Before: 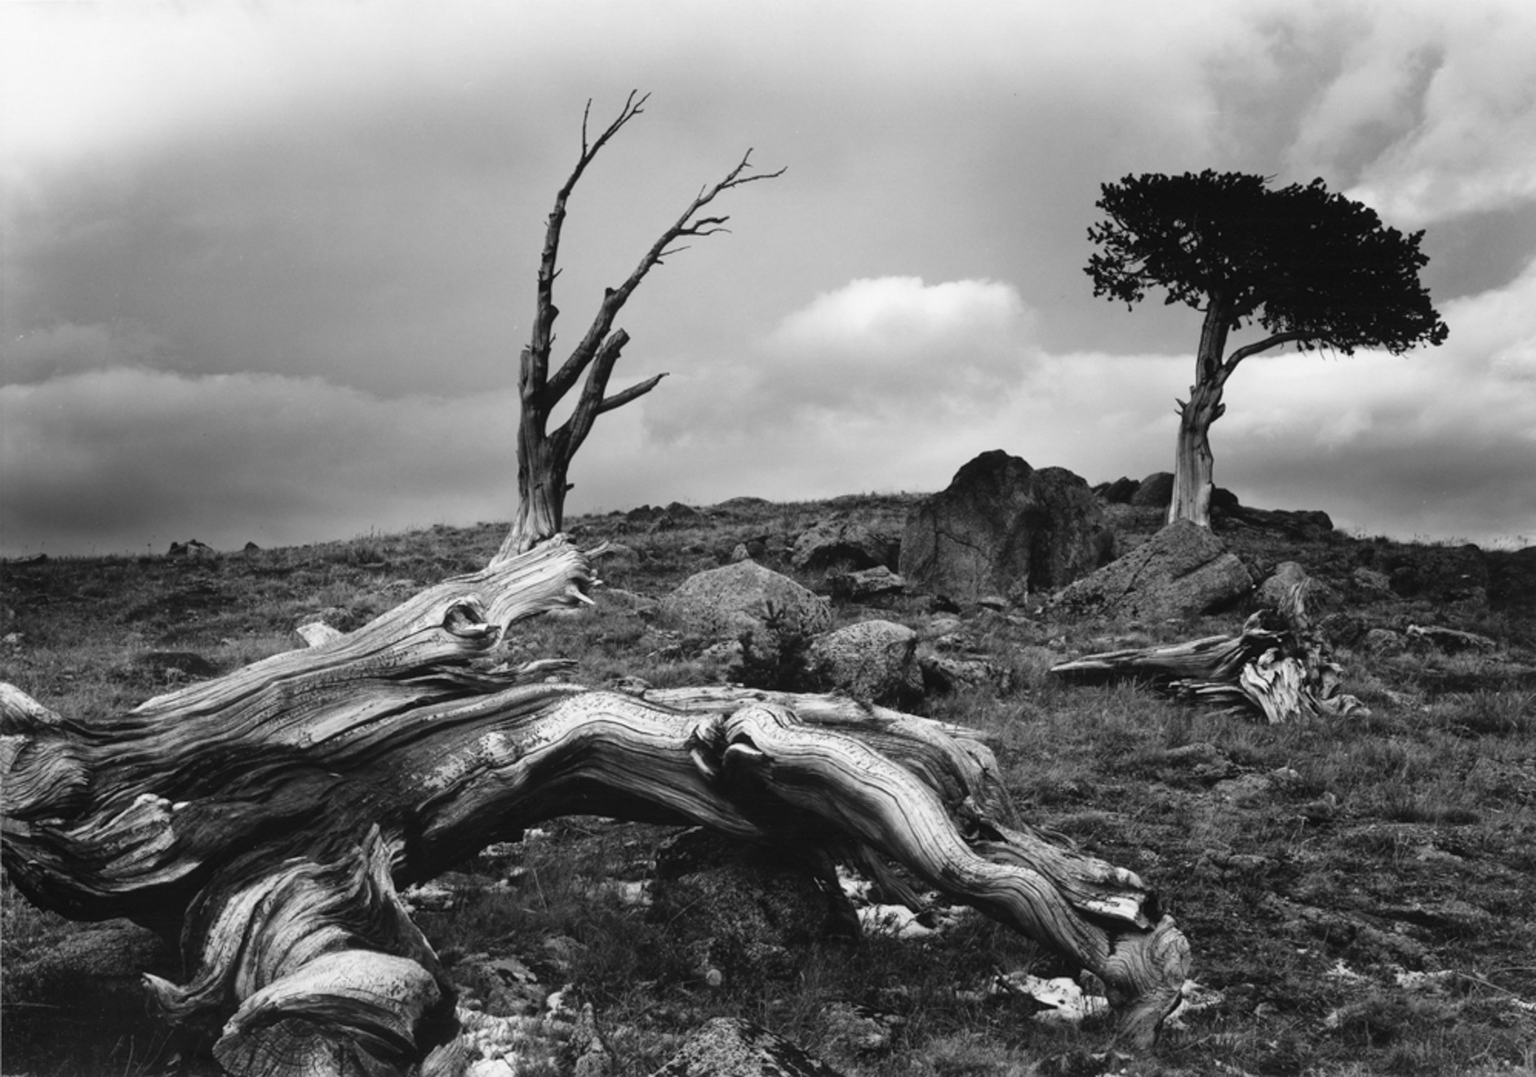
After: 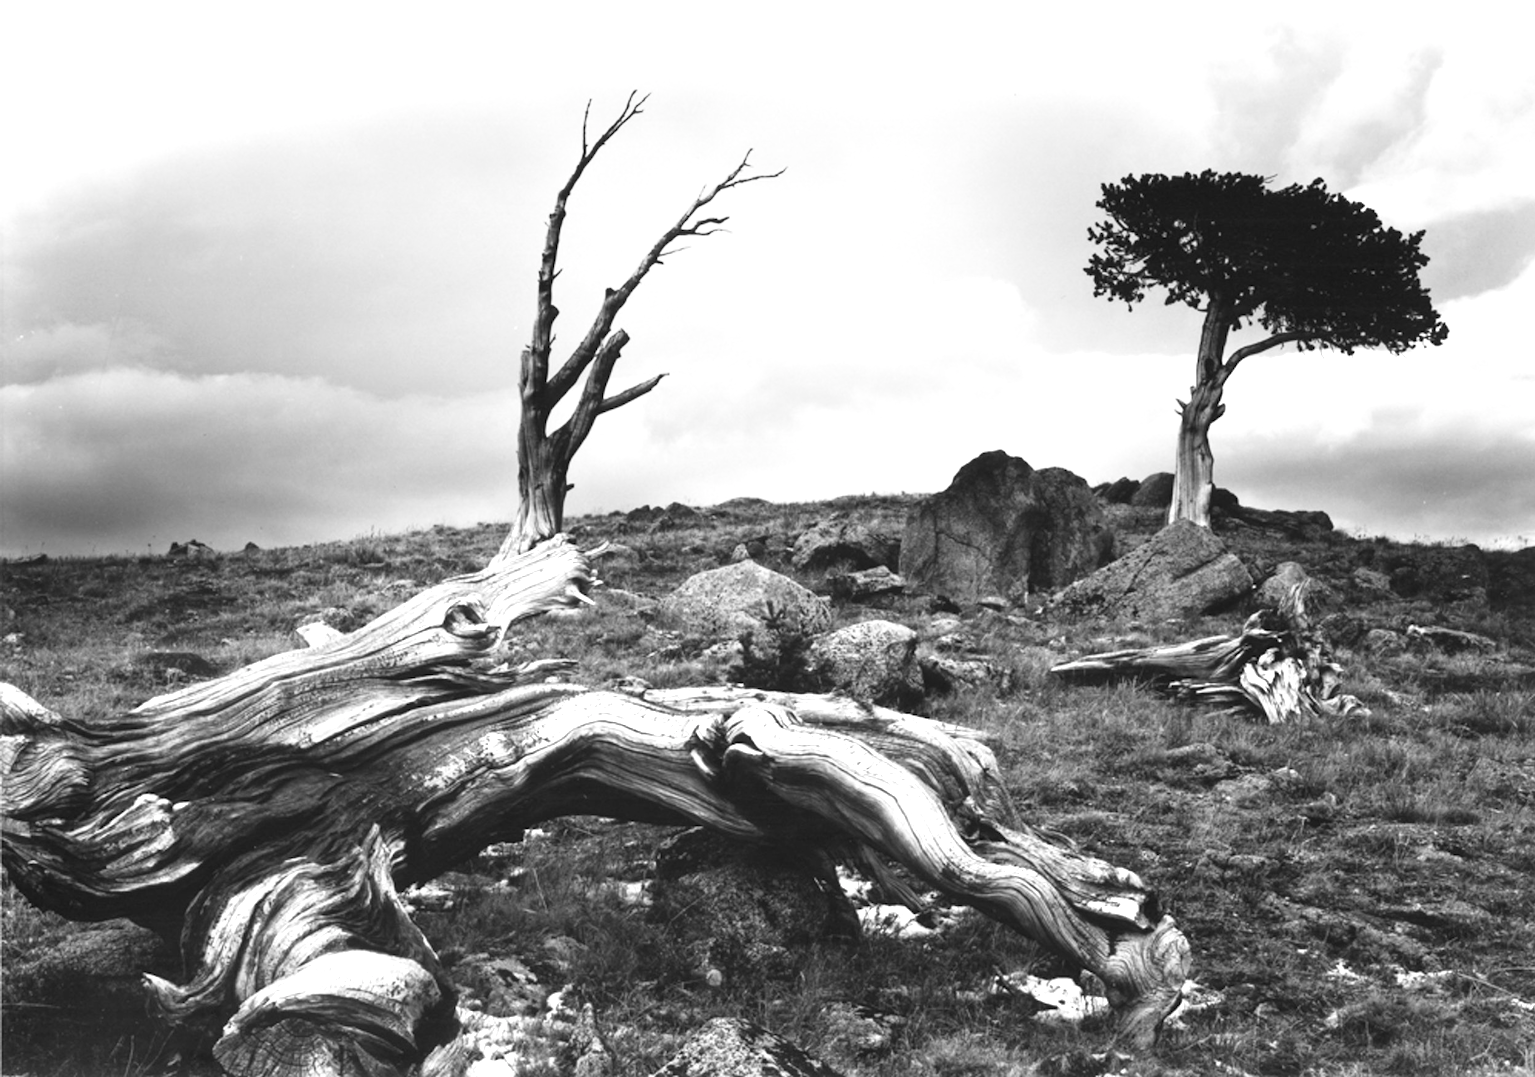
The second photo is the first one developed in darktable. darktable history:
exposure: black level correction 0, exposure 1 EV, compensate exposure bias true, compensate highlight preservation false
shadows and highlights: shadows 0, highlights 40
